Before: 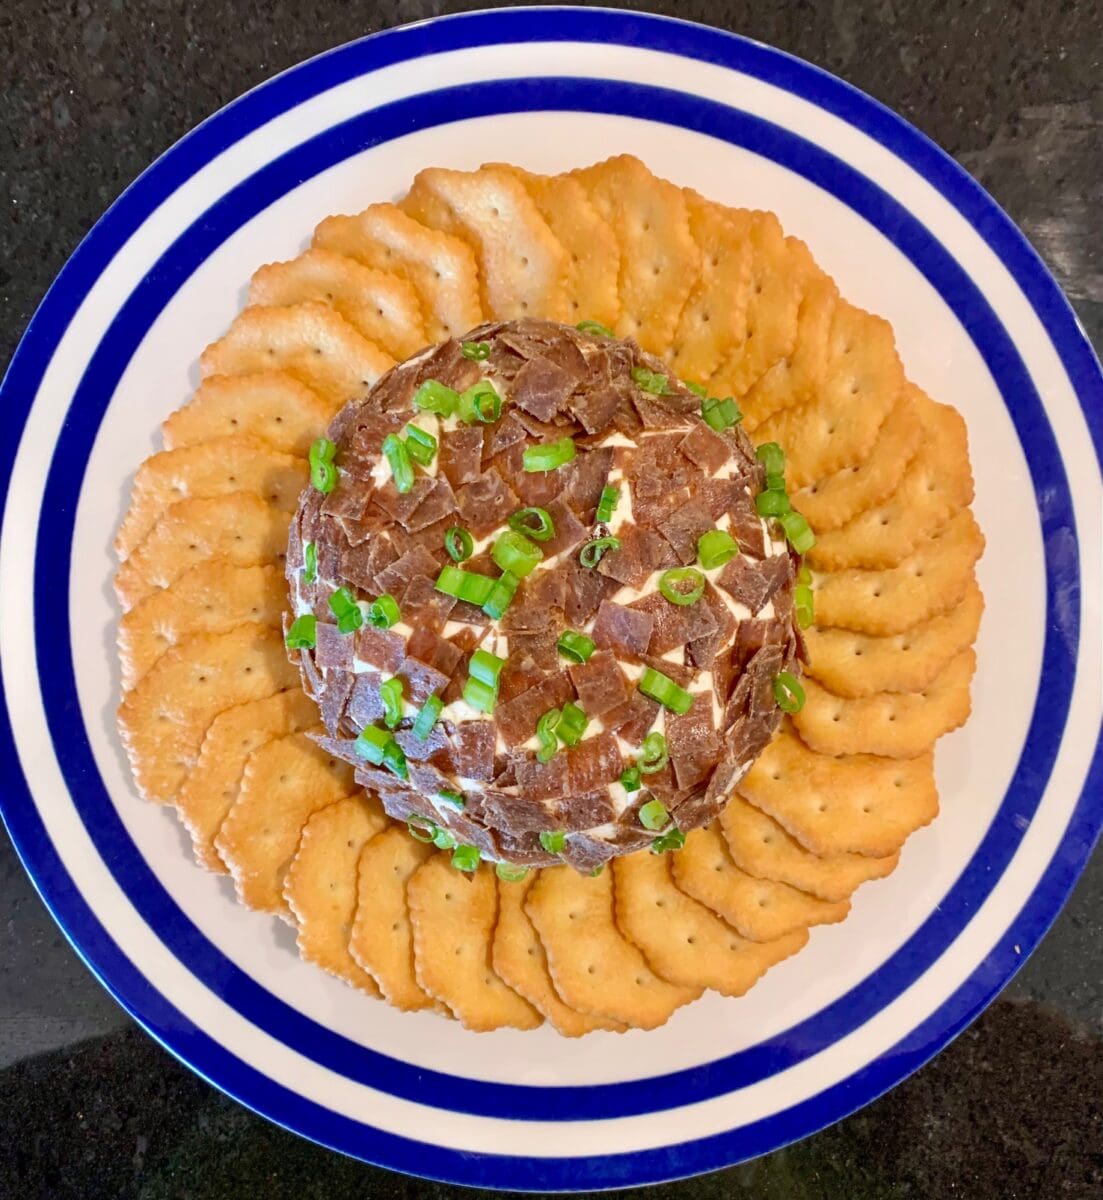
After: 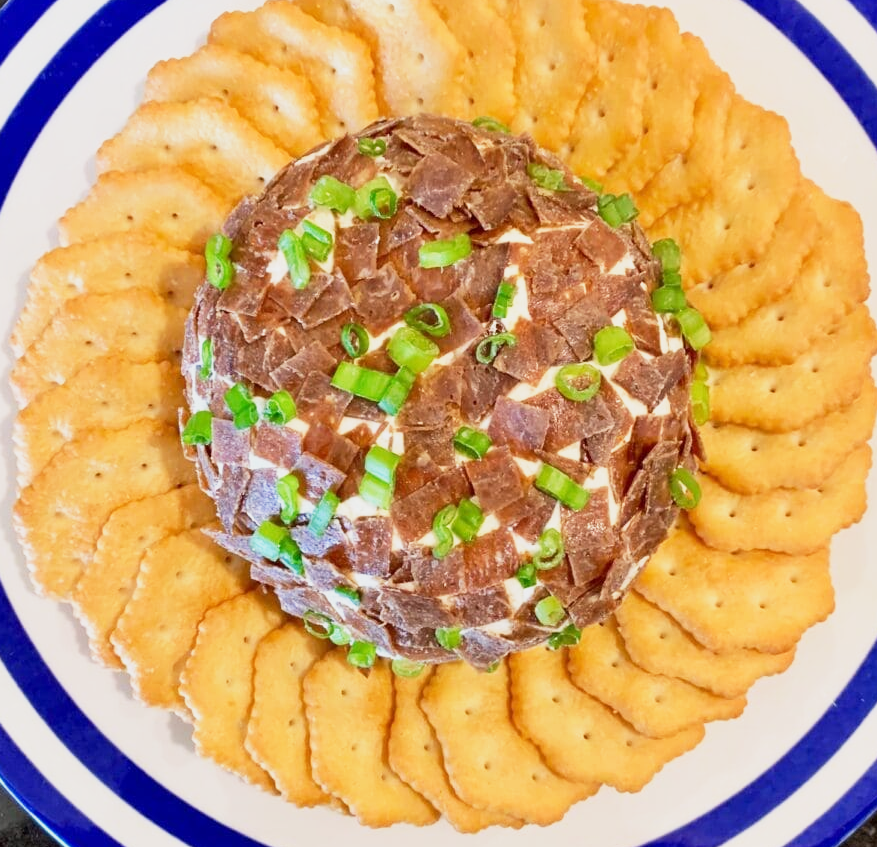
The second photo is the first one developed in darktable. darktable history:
base curve: curves: ch0 [(0, 0) (0.088, 0.125) (0.176, 0.251) (0.354, 0.501) (0.613, 0.749) (1, 0.877)], preserve colors none
exposure: exposure -0.047 EV, compensate highlight preservation false
crop: left 9.478%, top 17.058%, right 10.957%, bottom 12.301%
